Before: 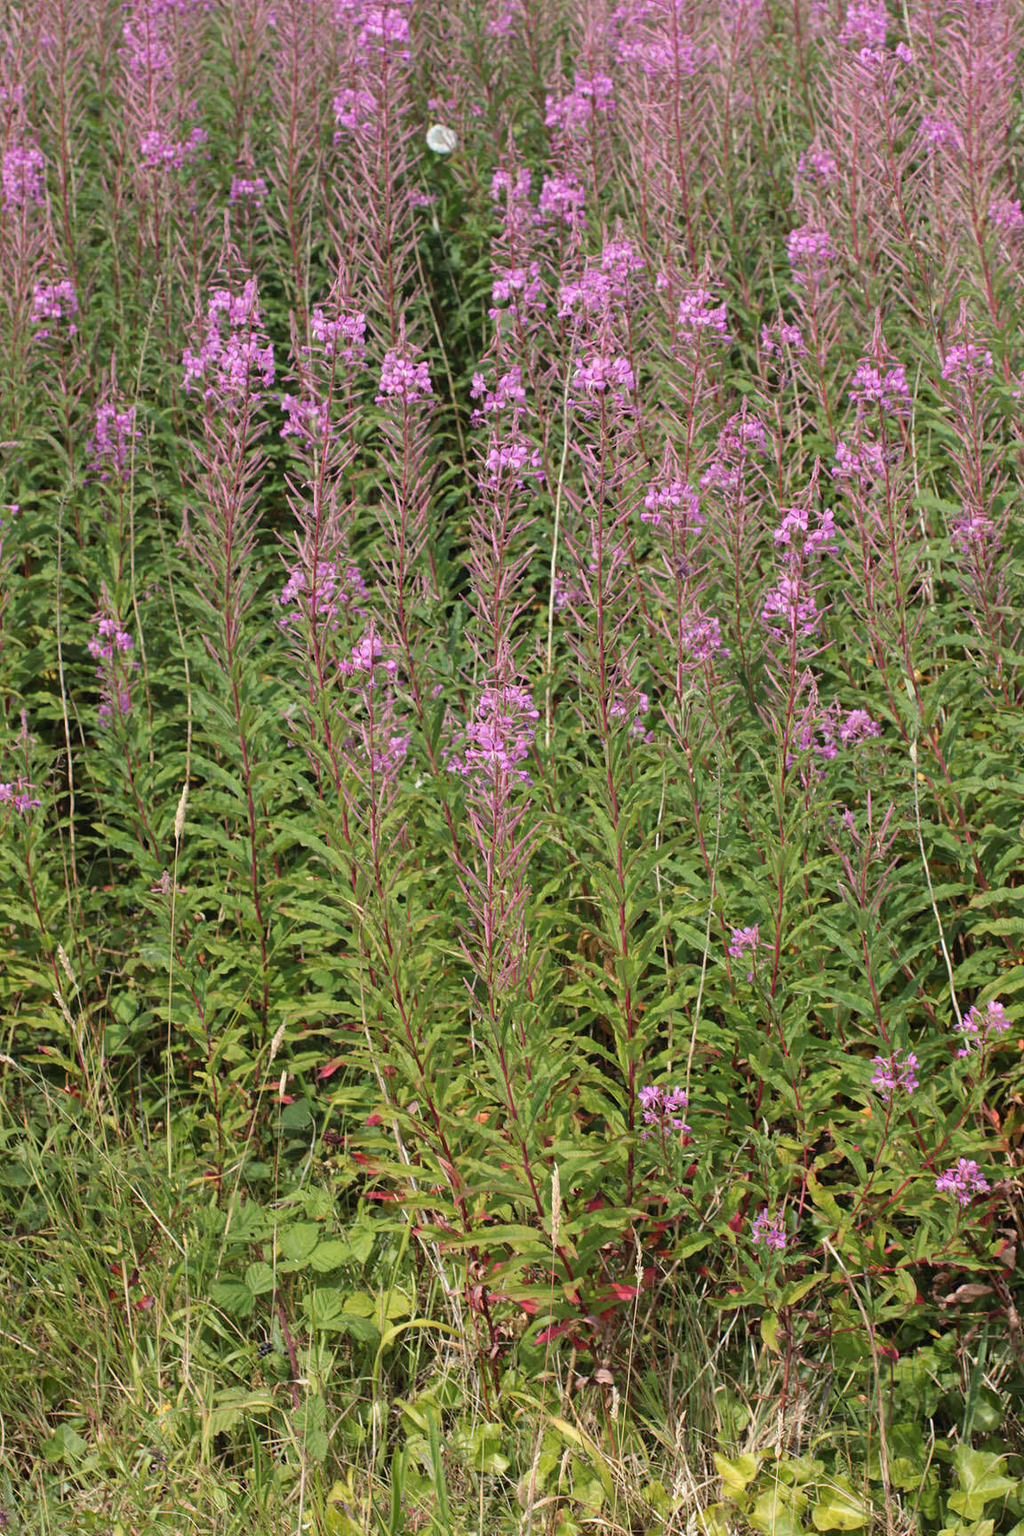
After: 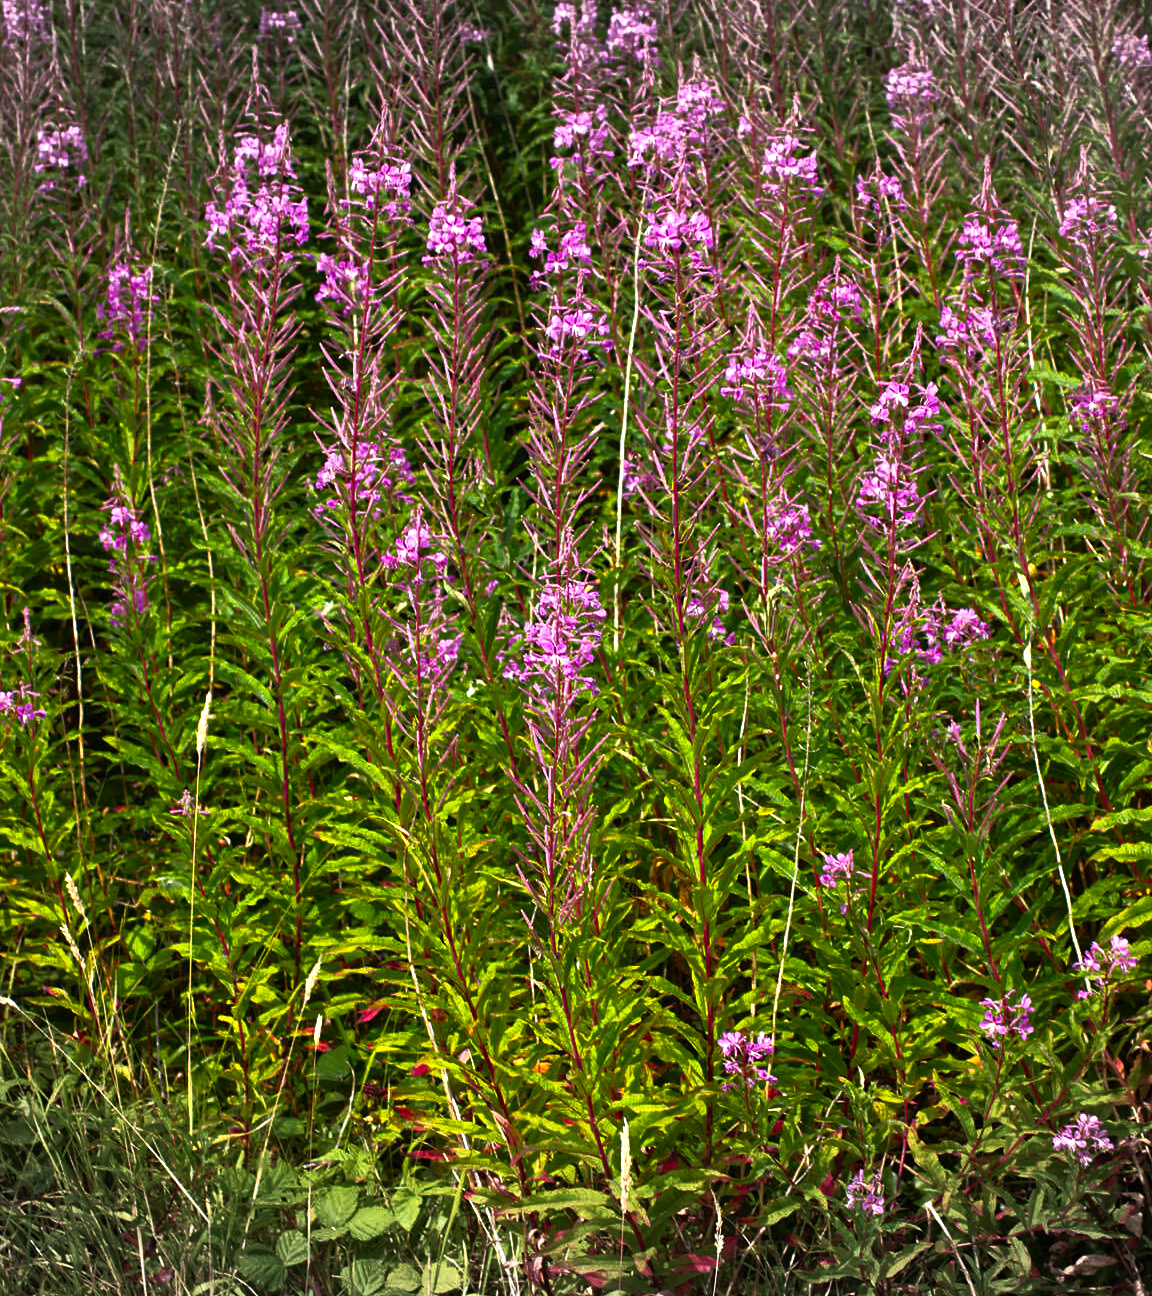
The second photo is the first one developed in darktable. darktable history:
color balance rgb: linear chroma grading › global chroma 15%, perceptual saturation grading › global saturation 30%
exposure: exposure 0.376 EV, compensate highlight preservation false
base curve: curves: ch0 [(0, 0) (0.564, 0.291) (0.802, 0.731) (1, 1)]
crop: top 11.038%, bottom 13.962%
vignetting: fall-off start 100%, brightness -0.282, width/height ratio 1.31
contrast brightness saturation: contrast 0.04, saturation 0.16
tone equalizer: -8 EV -0.75 EV, -7 EV -0.7 EV, -6 EV -0.6 EV, -5 EV -0.4 EV, -3 EV 0.4 EV, -2 EV 0.6 EV, -1 EV 0.7 EV, +0 EV 0.75 EV, edges refinement/feathering 500, mask exposure compensation -1.57 EV, preserve details no
